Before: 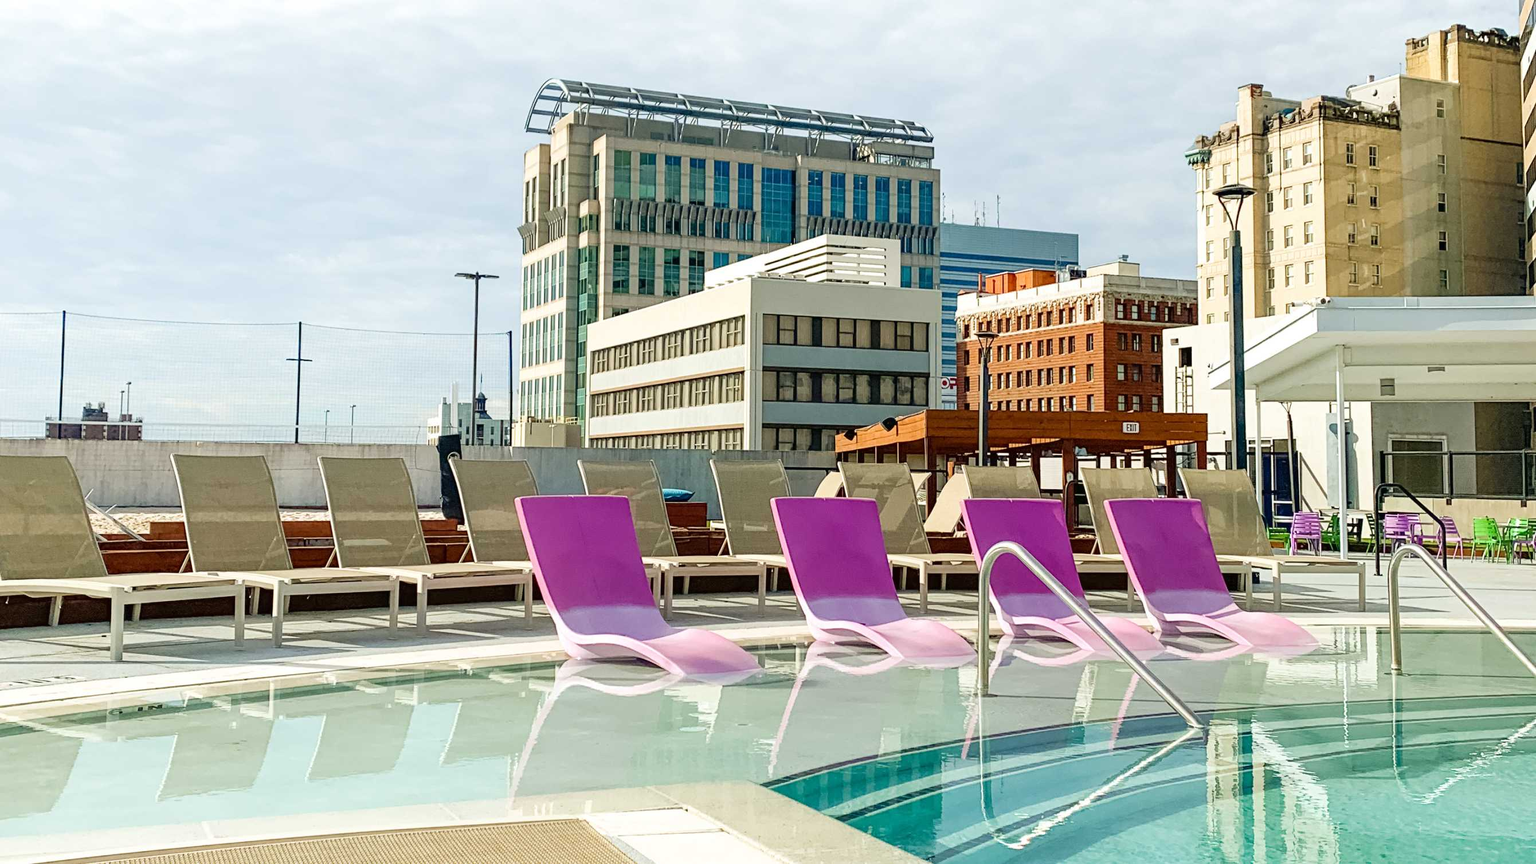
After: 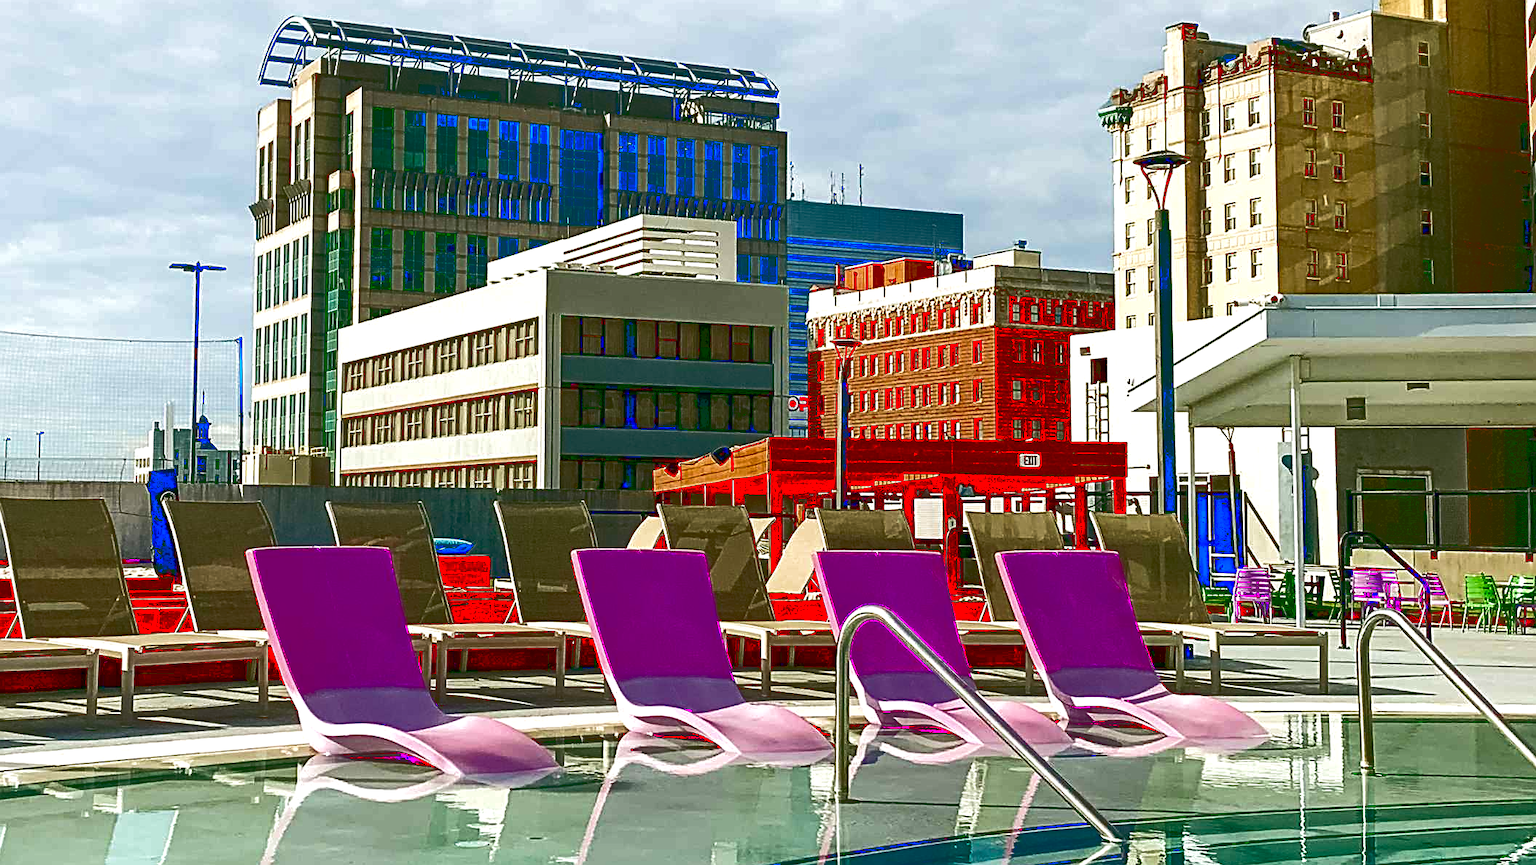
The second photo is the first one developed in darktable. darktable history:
velvia: on, module defaults
crop and rotate: left 20.951%, top 7.721%, right 0.426%, bottom 13.565%
sharpen: on, module defaults
exposure: exposure 0.201 EV, compensate exposure bias true, compensate highlight preservation false
tone curve: curves: ch0 [(0, 0) (0.003, 0.156) (0.011, 0.156) (0.025, 0.157) (0.044, 0.164) (0.069, 0.172) (0.1, 0.181) (0.136, 0.191) (0.177, 0.214) (0.224, 0.245) (0.277, 0.285) (0.335, 0.333) (0.399, 0.387) (0.468, 0.471) (0.543, 0.556) (0.623, 0.648) (0.709, 0.734) (0.801, 0.809) (0.898, 0.891) (1, 1)], color space Lab, linked channels, preserve colors none
haze removal: strength 0.285, distance 0.247, compatibility mode true, adaptive false
contrast brightness saturation: brightness -0.529
